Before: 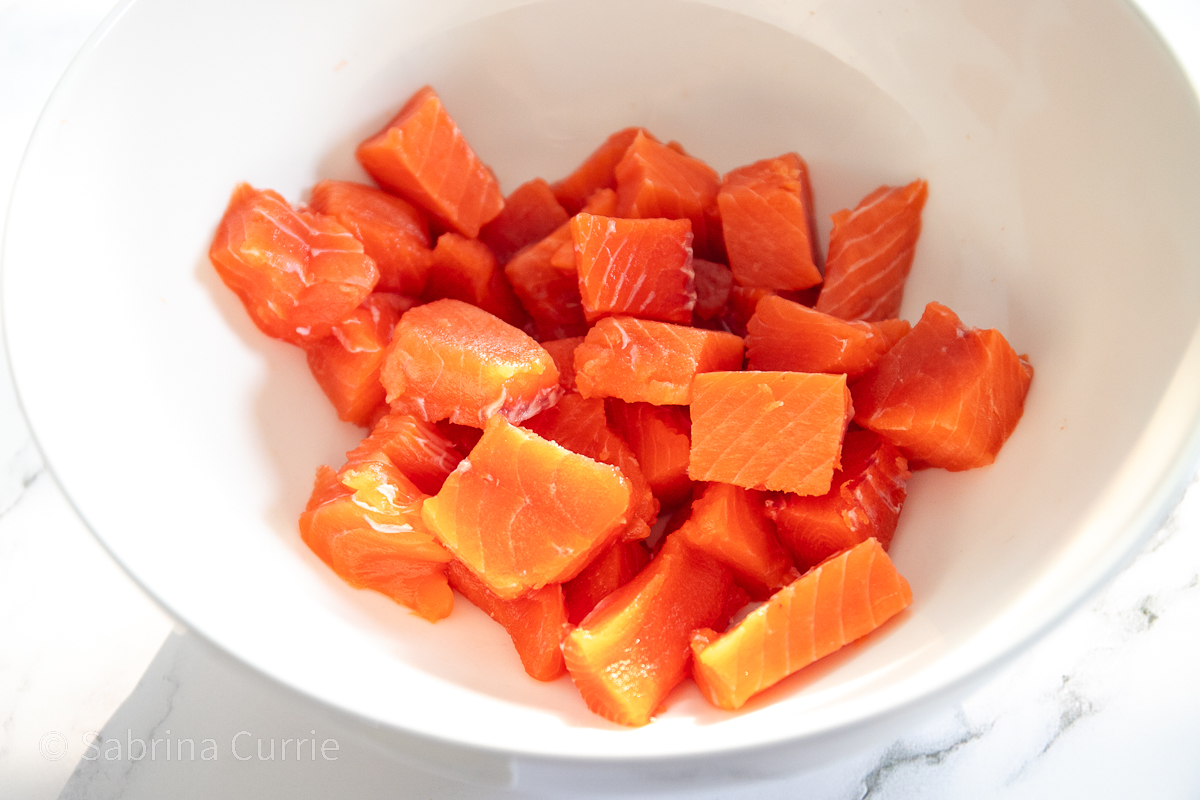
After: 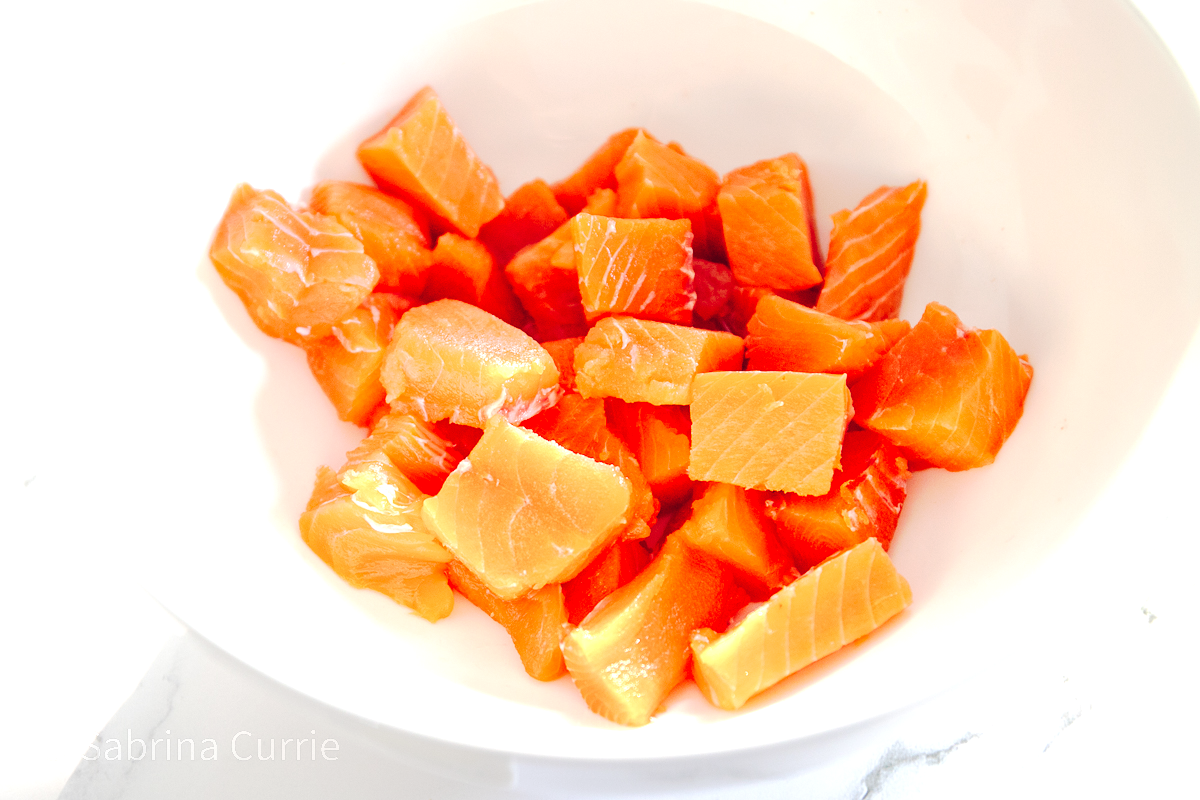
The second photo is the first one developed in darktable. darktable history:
exposure: exposure 0.507 EV, compensate highlight preservation false
tone curve: curves: ch0 [(0, 0) (0.003, 0.054) (0.011, 0.057) (0.025, 0.056) (0.044, 0.062) (0.069, 0.071) (0.1, 0.088) (0.136, 0.111) (0.177, 0.146) (0.224, 0.19) (0.277, 0.261) (0.335, 0.363) (0.399, 0.458) (0.468, 0.562) (0.543, 0.653) (0.623, 0.725) (0.709, 0.801) (0.801, 0.853) (0.898, 0.915) (1, 1)], preserve colors none
